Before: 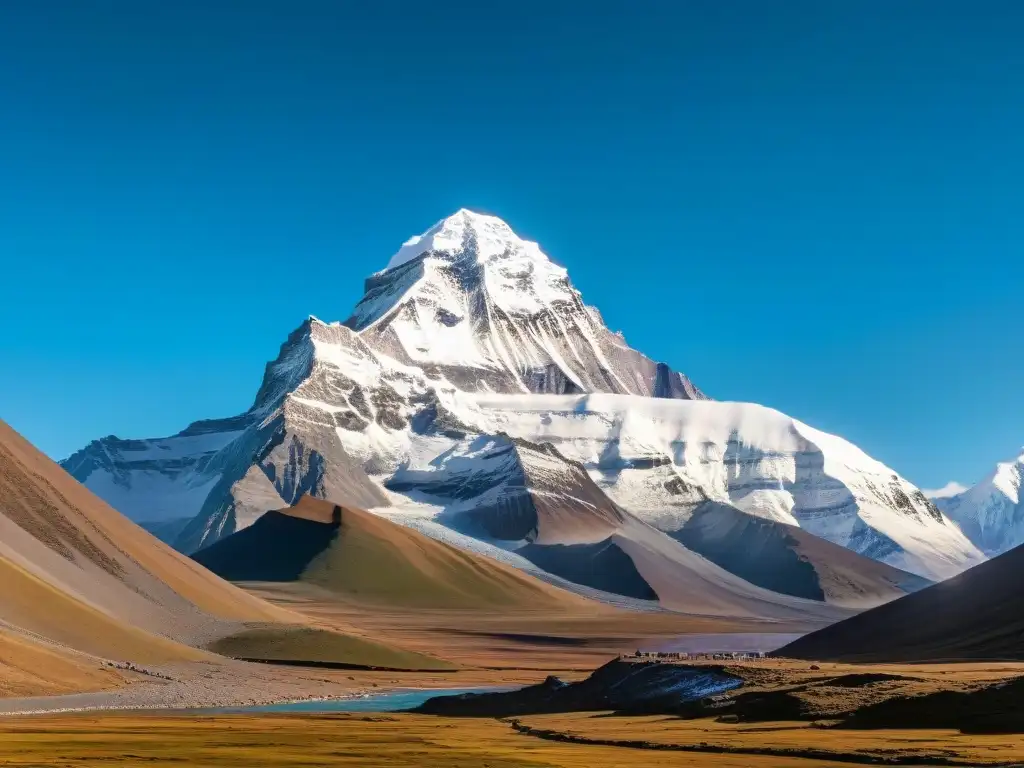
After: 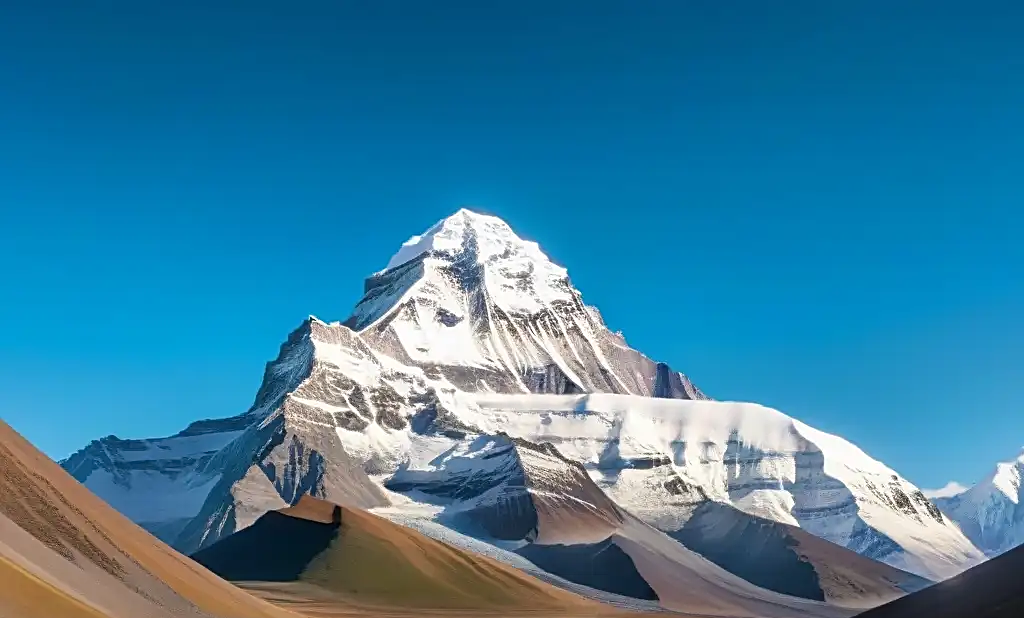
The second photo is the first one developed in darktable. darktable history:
crop: bottom 19.524%
sharpen: on, module defaults
